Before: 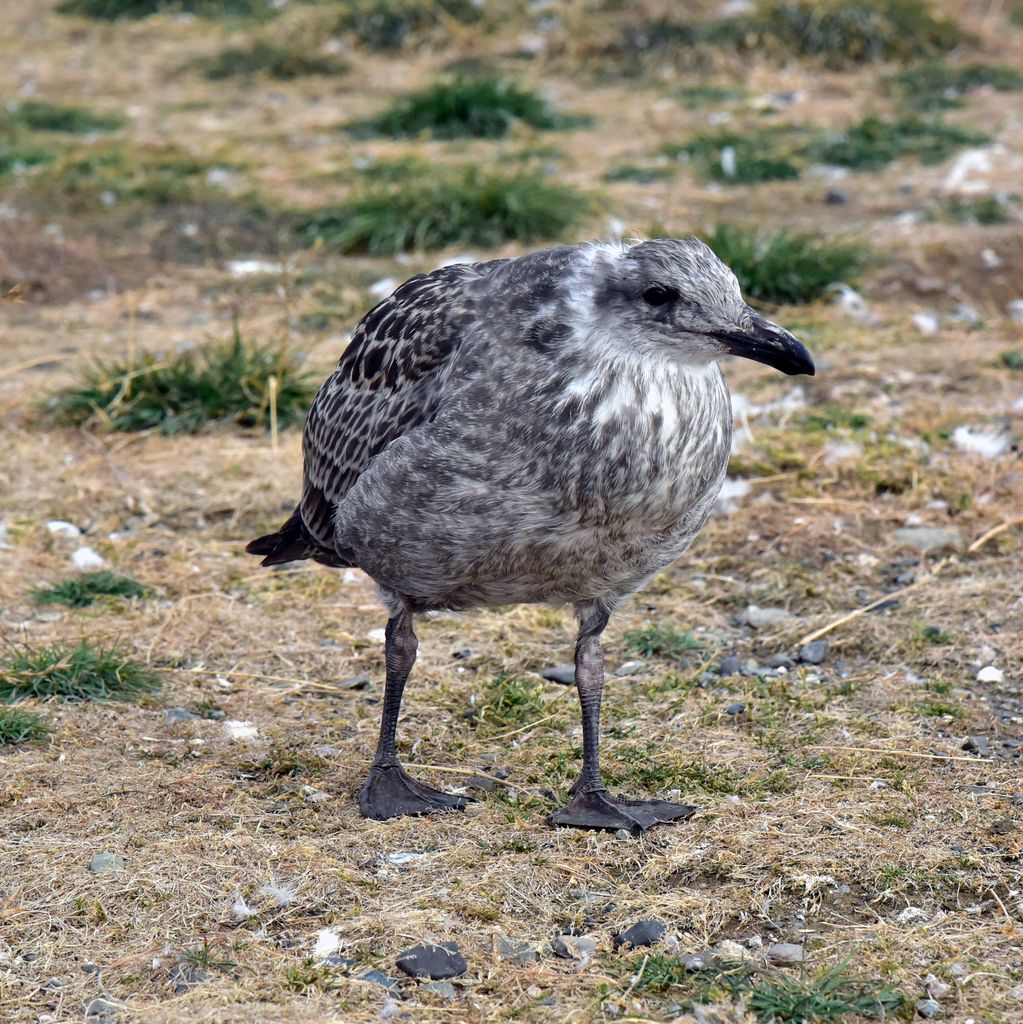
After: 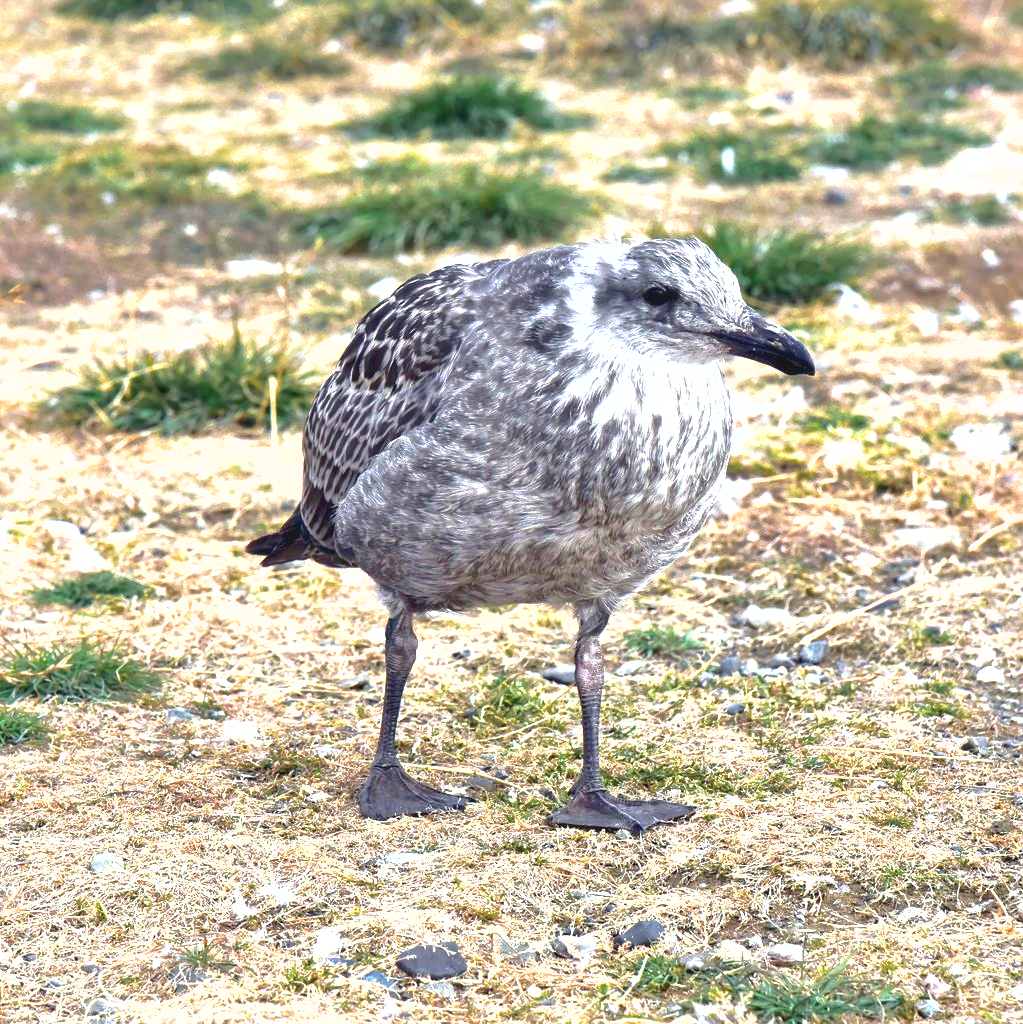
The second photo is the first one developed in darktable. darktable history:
exposure: black level correction -0.002, exposure 1.35 EV, compensate highlight preservation false
shadows and highlights: on, module defaults
